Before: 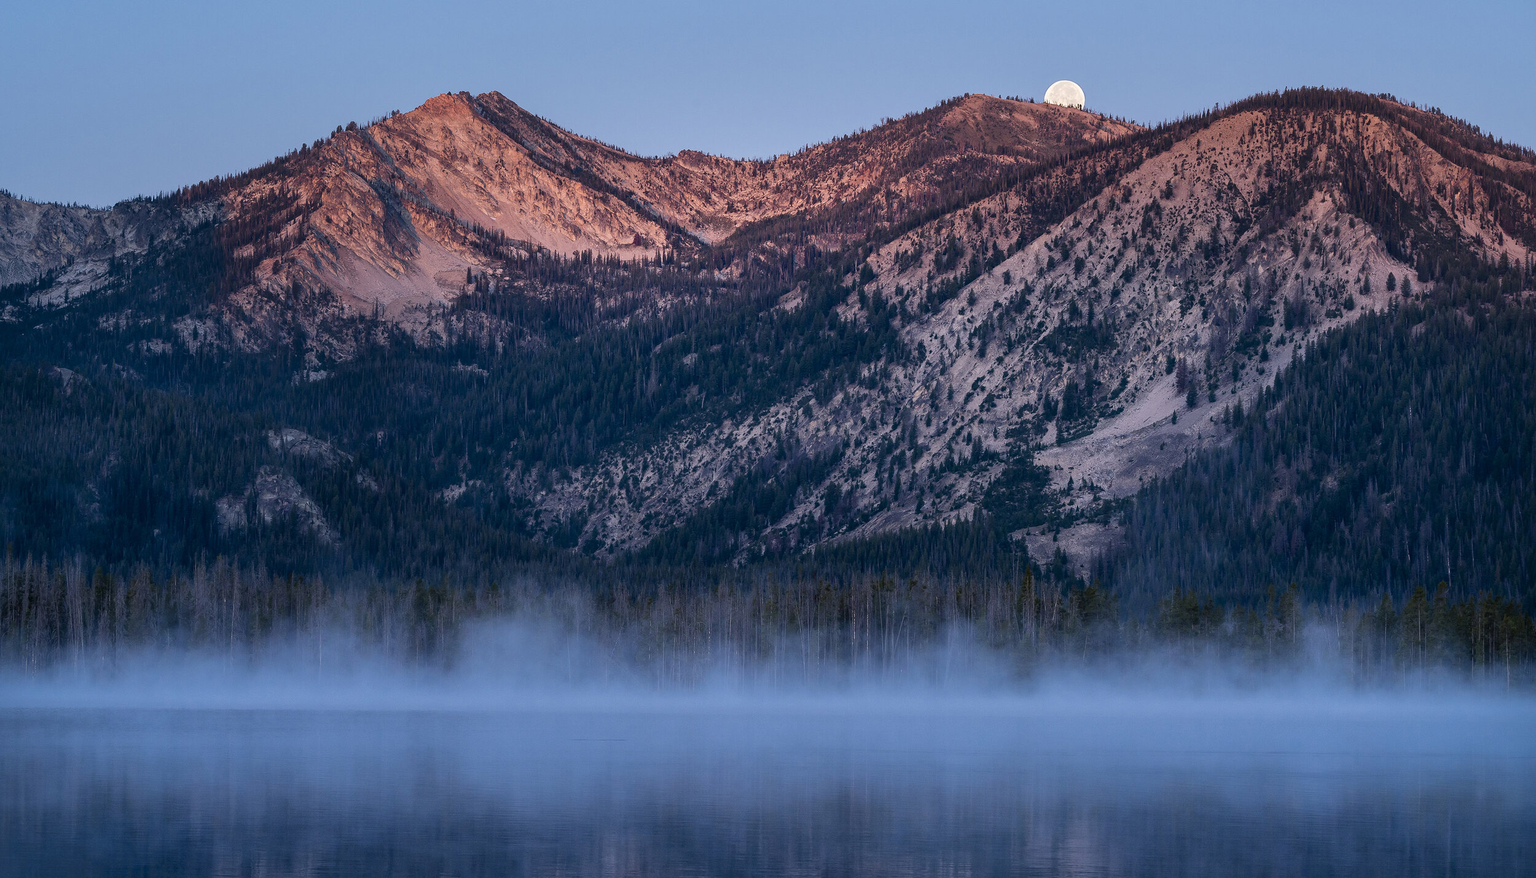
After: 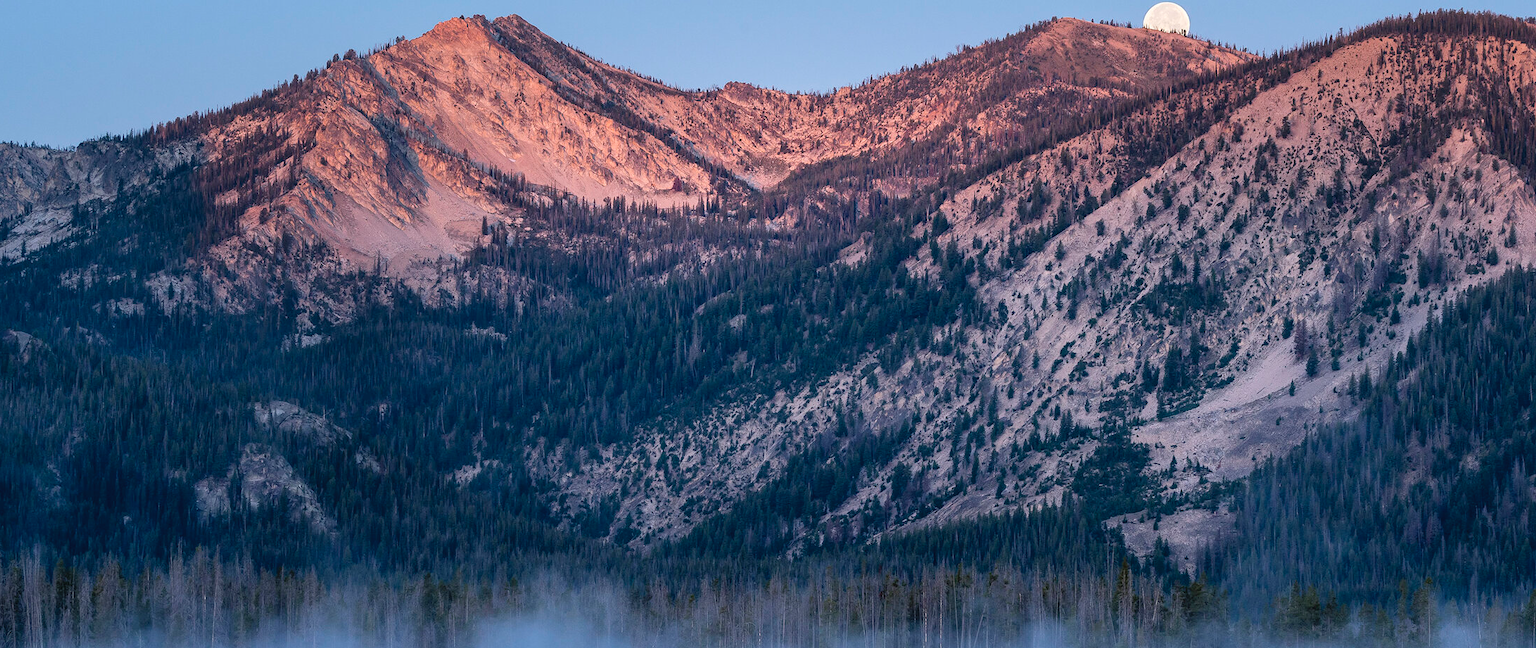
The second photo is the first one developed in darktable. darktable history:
crop: left 3.015%, top 8.969%, right 9.647%, bottom 26.457%
contrast brightness saturation: brightness 0.13
